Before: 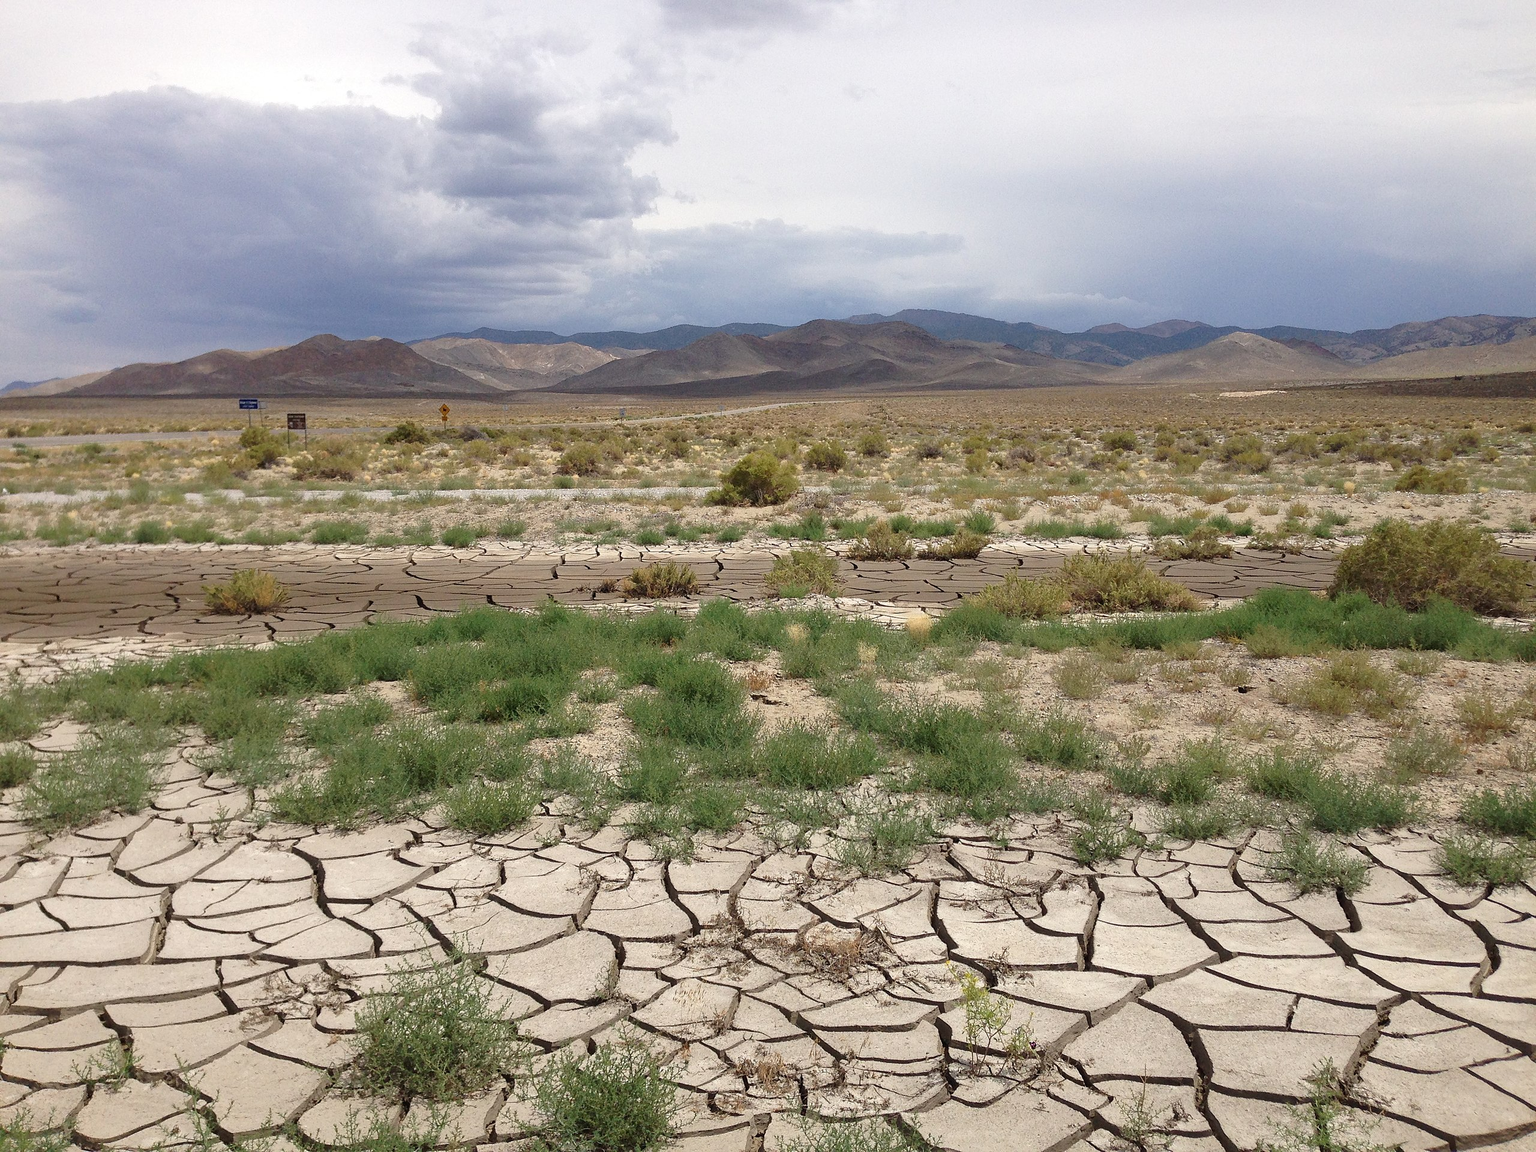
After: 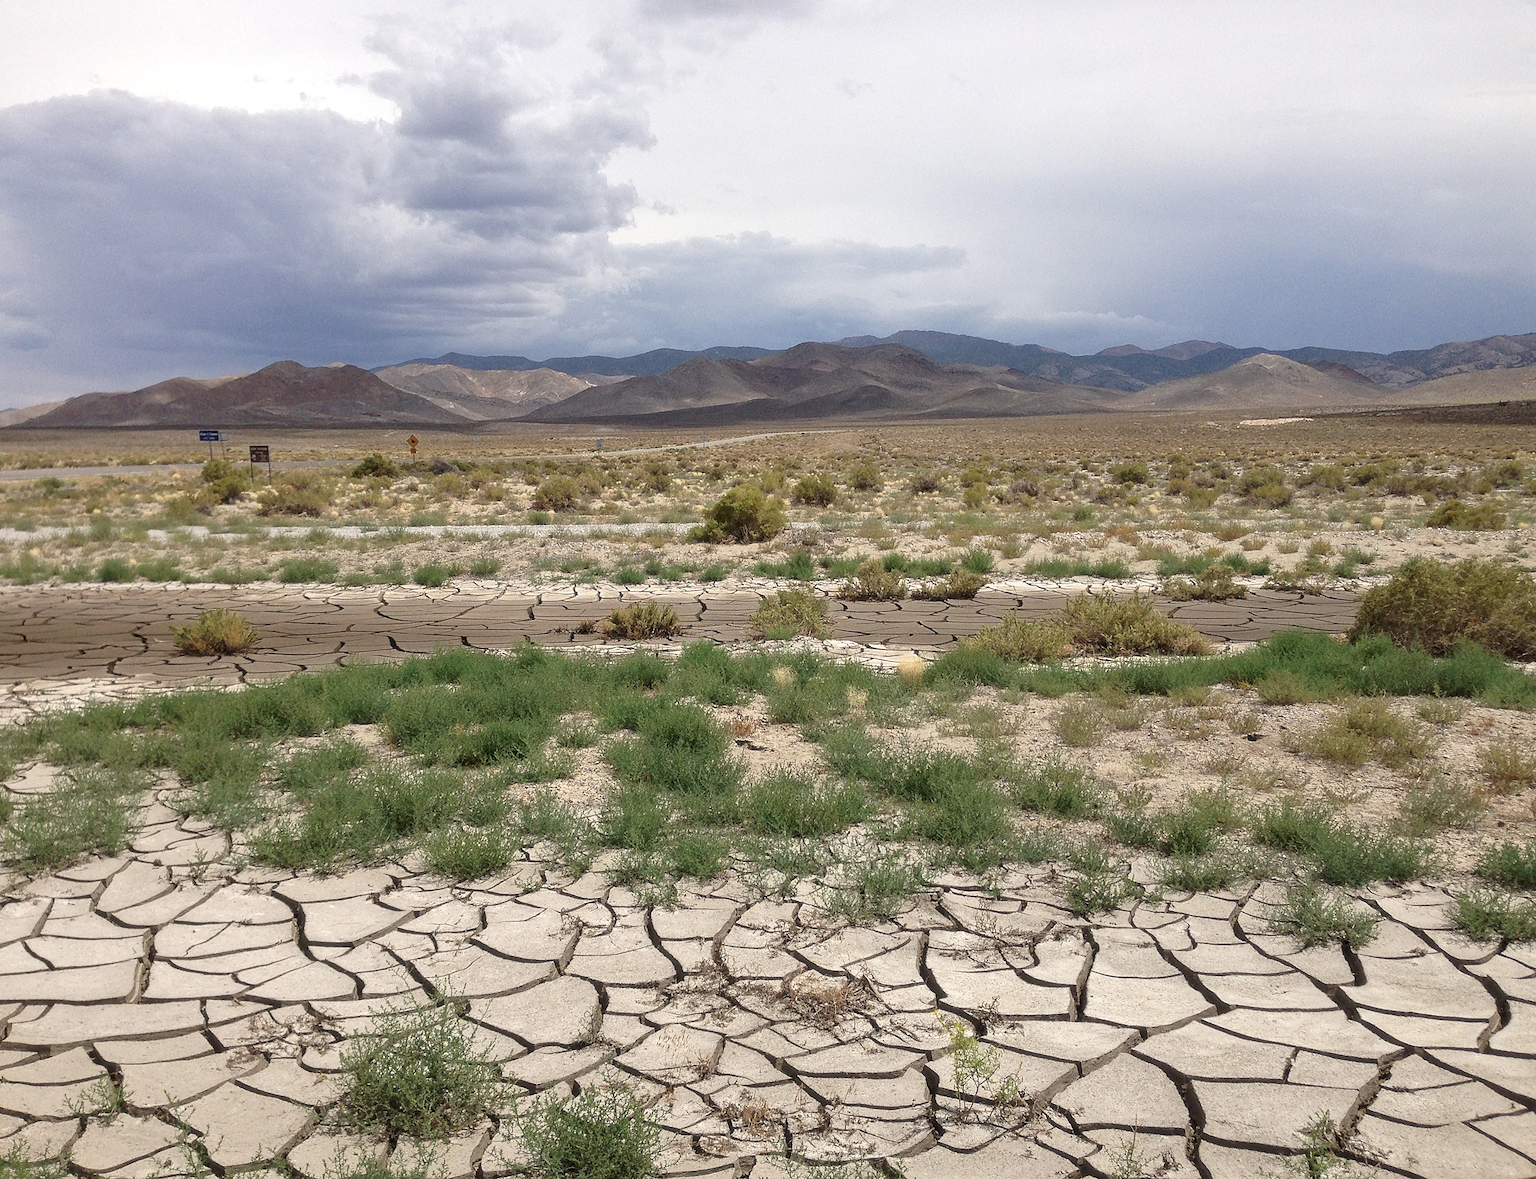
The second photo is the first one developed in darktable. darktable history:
rotate and perspective: rotation 0.074°, lens shift (vertical) 0.096, lens shift (horizontal) -0.041, crop left 0.043, crop right 0.952, crop top 0.024, crop bottom 0.979
soften: size 10%, saturation 50%, brightness 0.2 EV, mix 10%
contrast equalizer: octaves 7, y [[0.509, 0.514, 0.523, 0.542, 0.578, 0.603], [0.5 ×6], [0.509, 0.514, 0.523, 0.542, 0.578, 0.603], [0.001, 0.002, 0.003, 0.005, 0.01, 0.013], [0.001, 0.002, 0.003, 0.005, 0.01, 0.013]]
